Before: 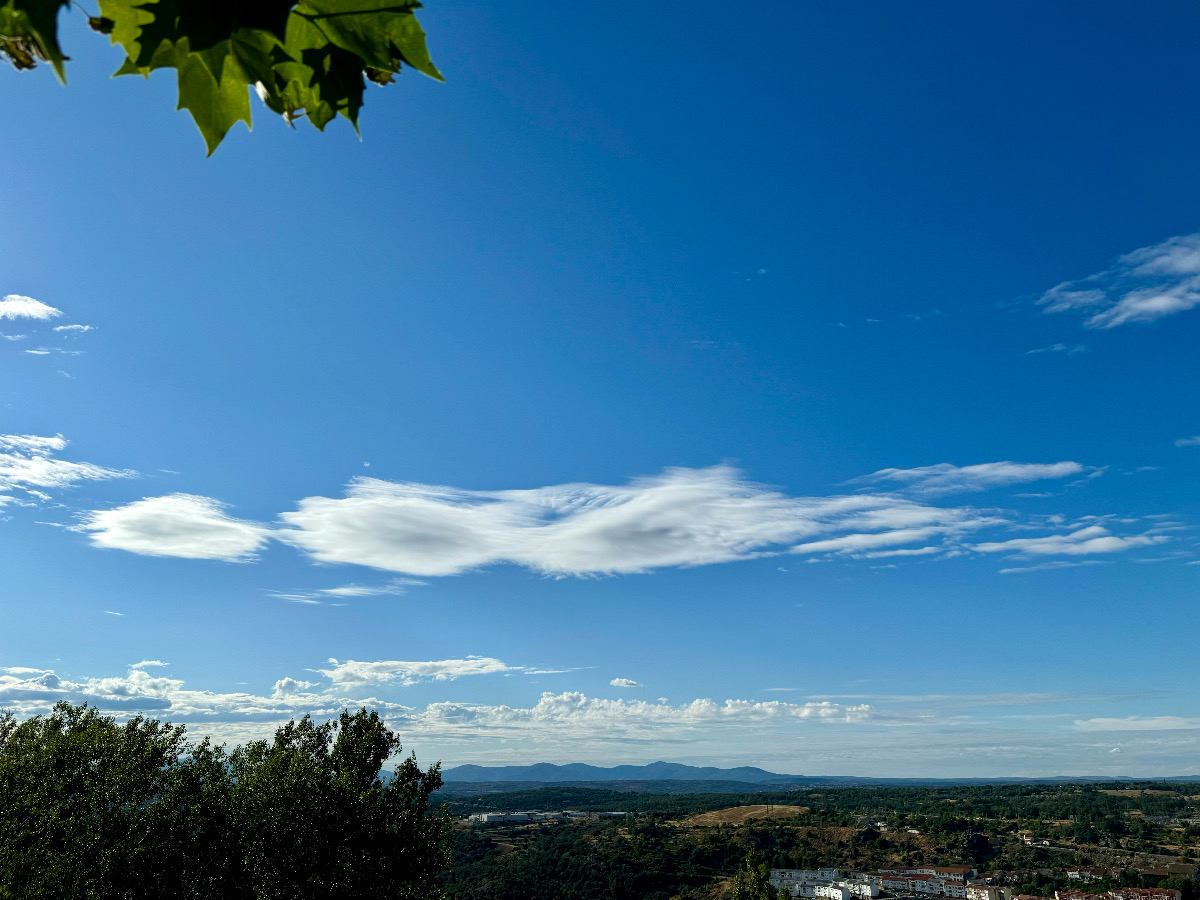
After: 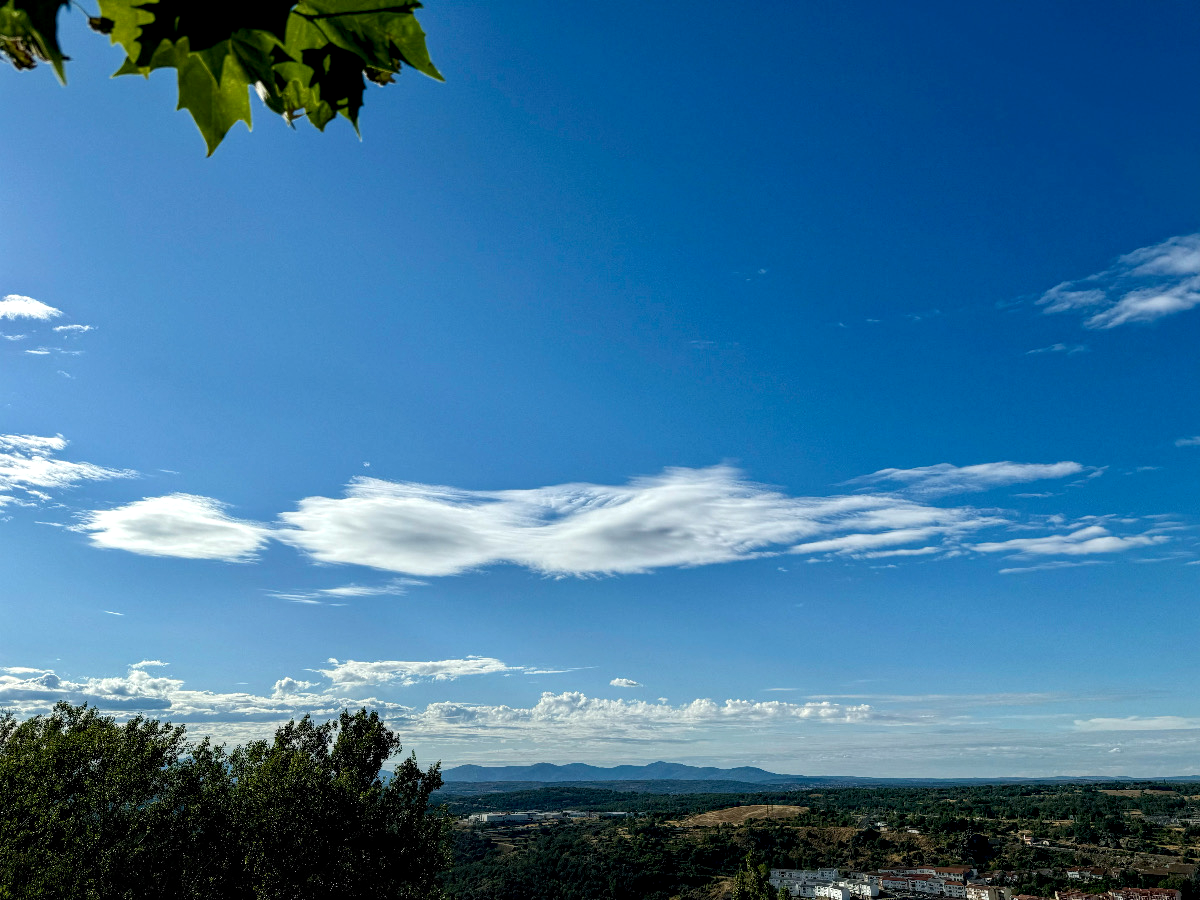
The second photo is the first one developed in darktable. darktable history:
local contrast: detail 130%
exposure: black level correction 0.002, compensate highlight preservation false
